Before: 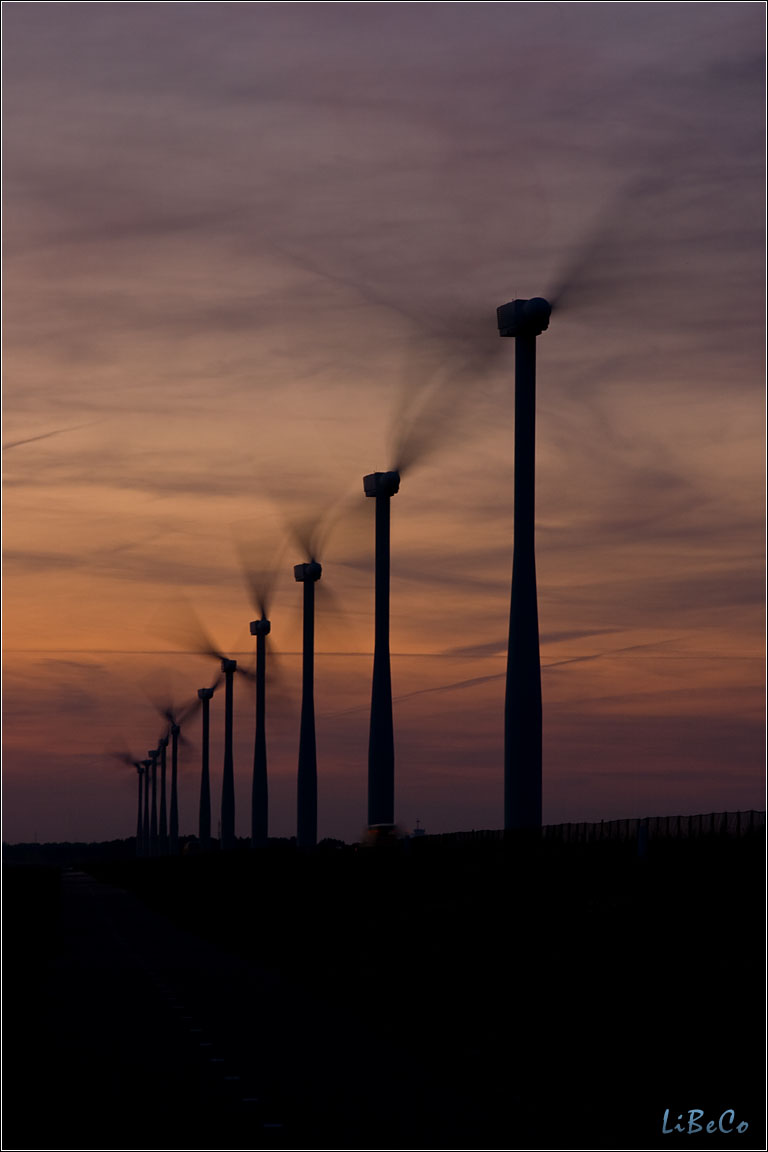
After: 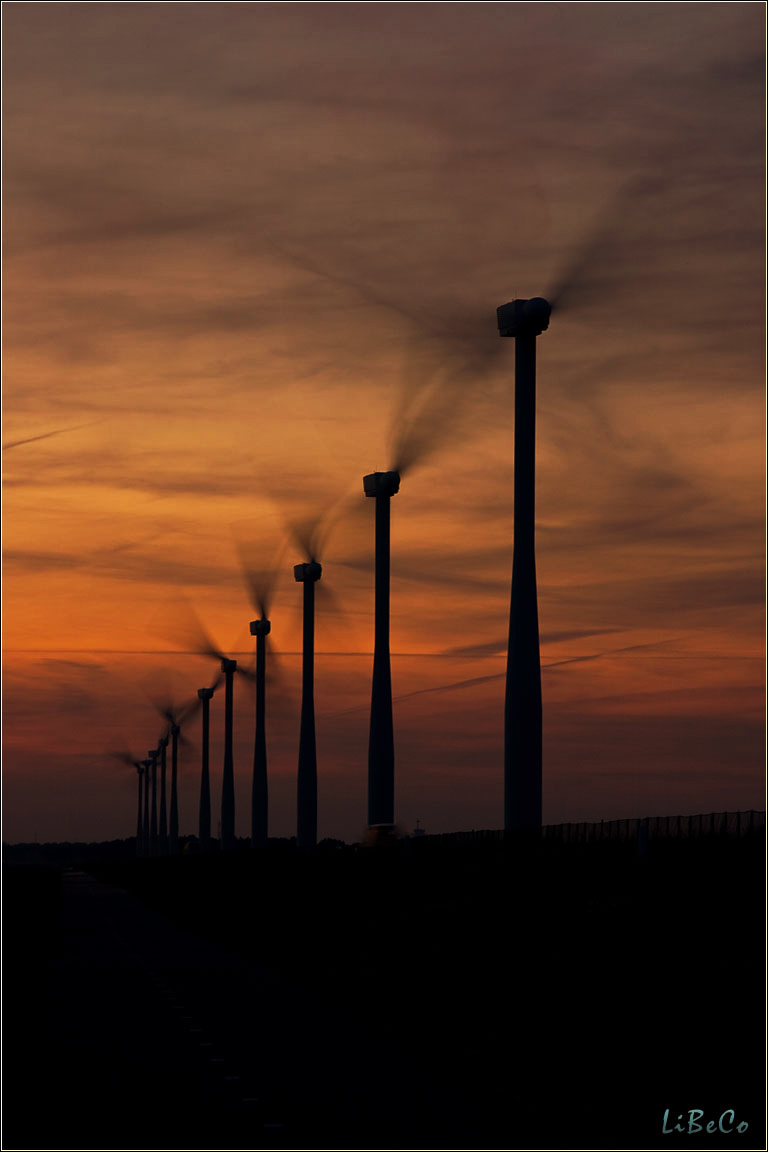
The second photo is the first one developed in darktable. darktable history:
tone curve: curves: ch0 [(0, 0) (0.003, 0.003) (0.011, 0.011) (0.025, 0.022) (0.044, 0.039) (0.069, 0.055) (0.1, 0.074) (0.136, 0.101) (0.177, 0.134) (0.224, 0.171) (0.277, 0.216) (0.335, 0.277) (0.399, 0.345) (0.468, 0.427) (0.543, 0.526) (0.623, 0.636) (0.709, 0.731) (0.801, 0.822) (0.898, 0.917) (1, 1)], preserve colors none
white balance: red 1.08, blue 0.791
